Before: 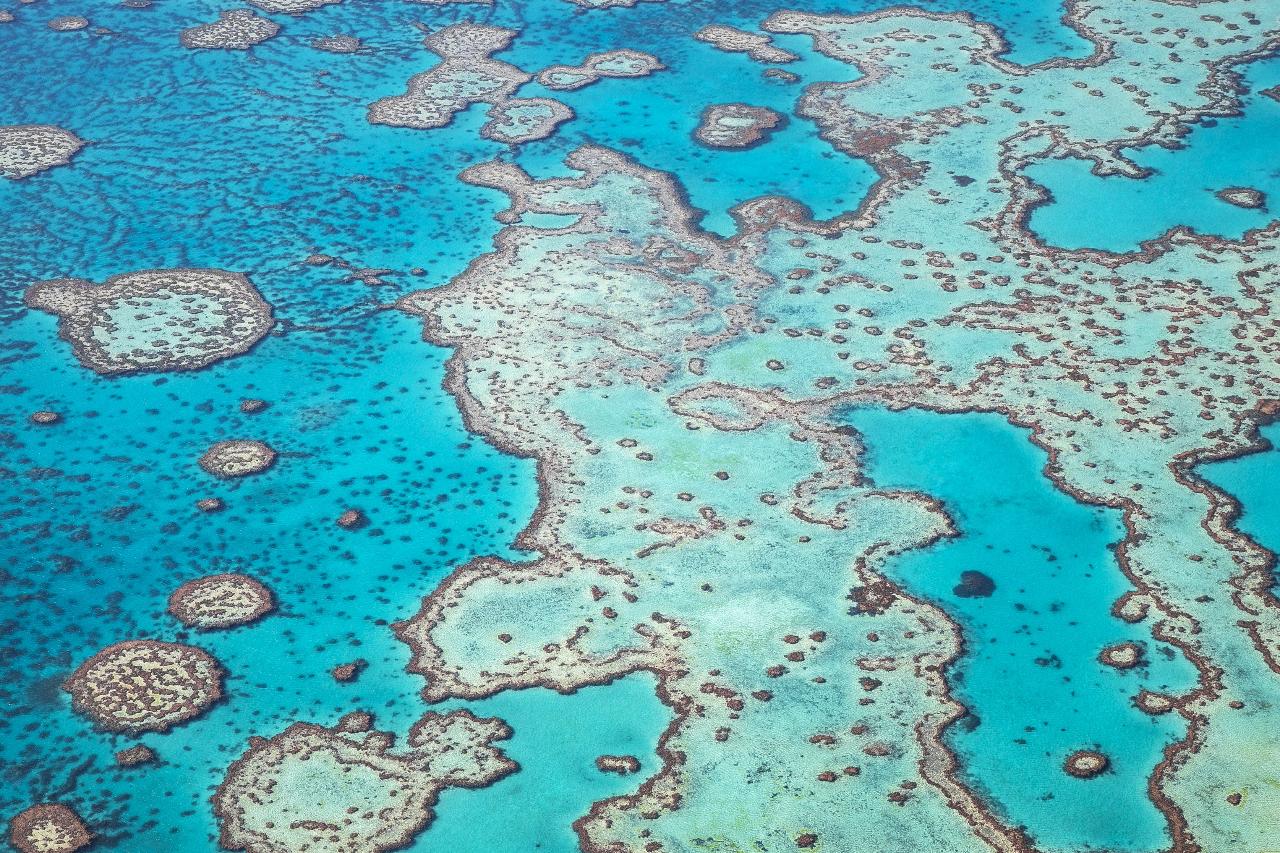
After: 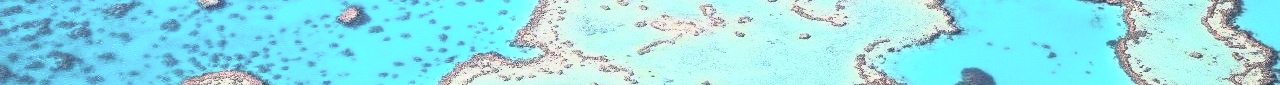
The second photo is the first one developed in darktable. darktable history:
crop and rotate: top 59.084%, bottom 30.916%
tone curve: curves: ch0 [(0, 0.052) (0.207, 0.35) (0.392, 0.592) (0.54, 0.803) (0.725, 0.922) (0.99, 0.974)], color space Lab, independent channels, preserve colors none
